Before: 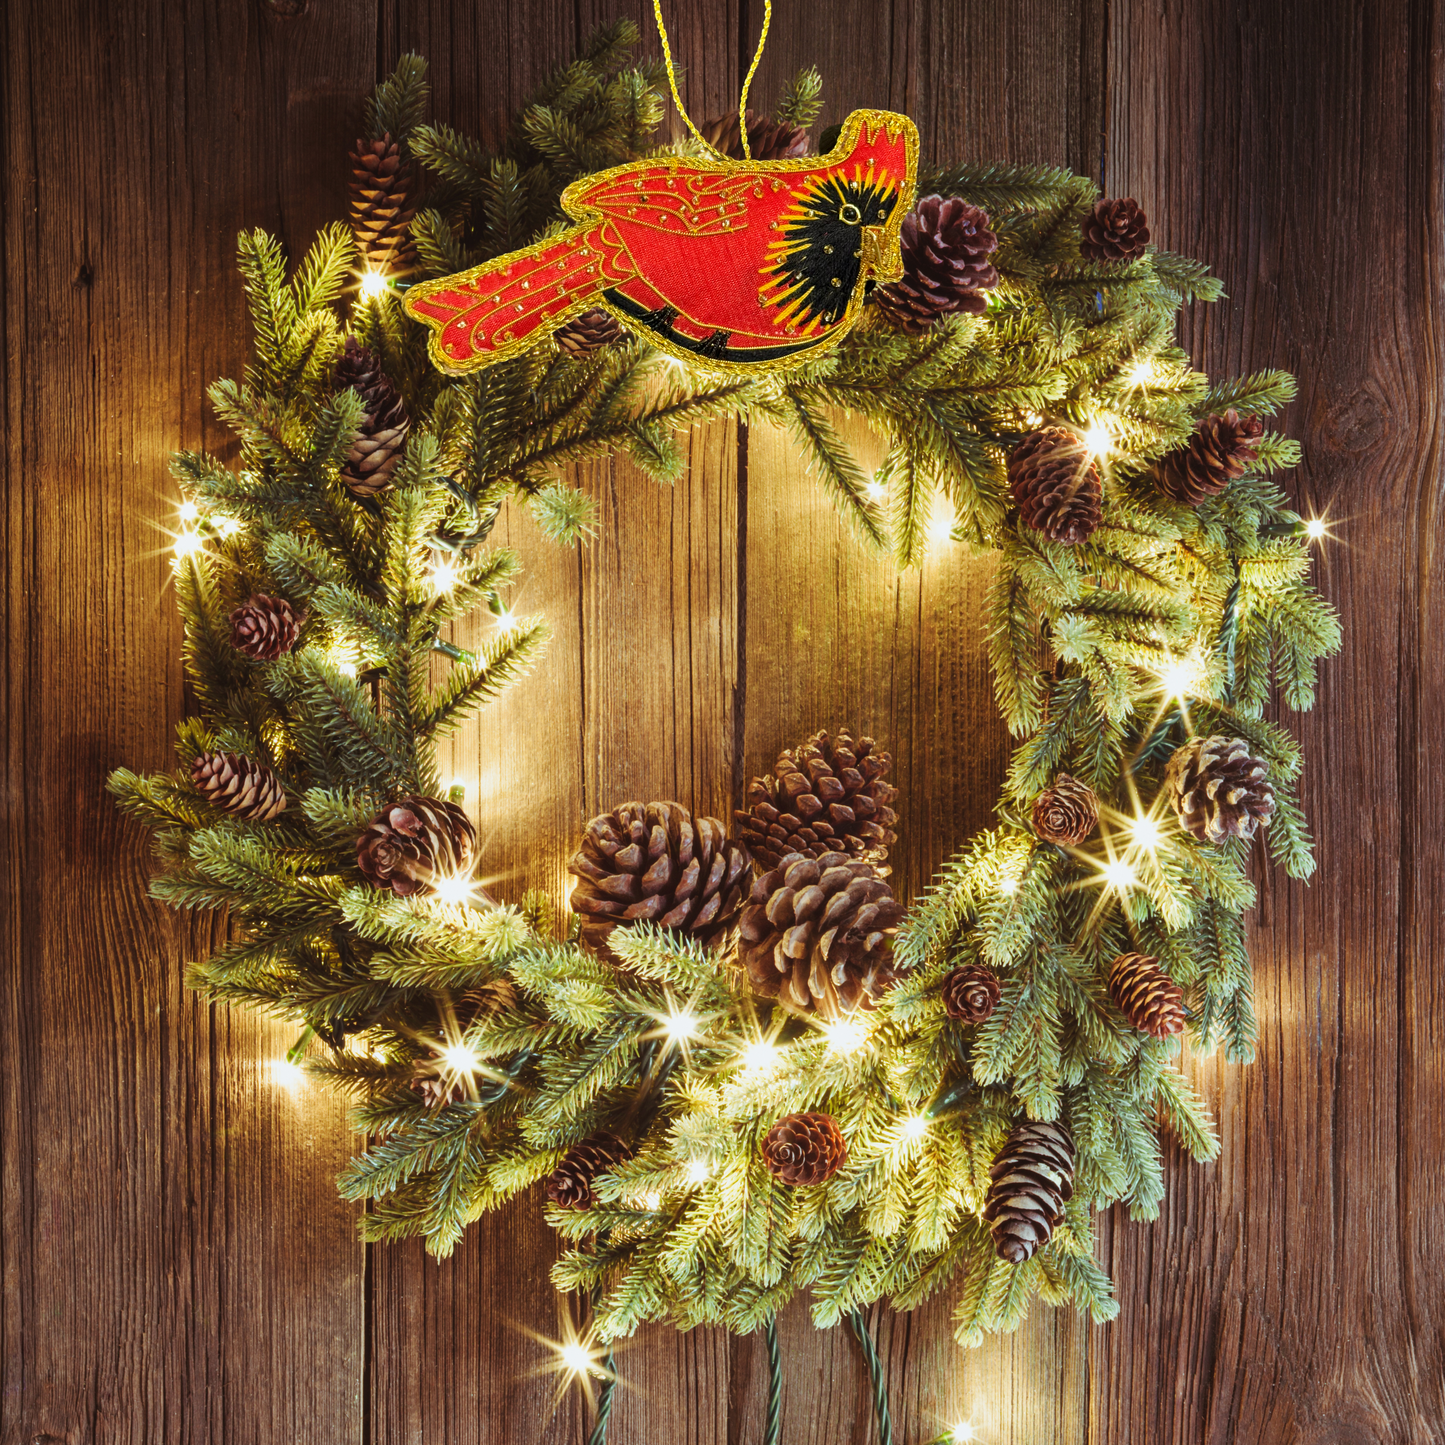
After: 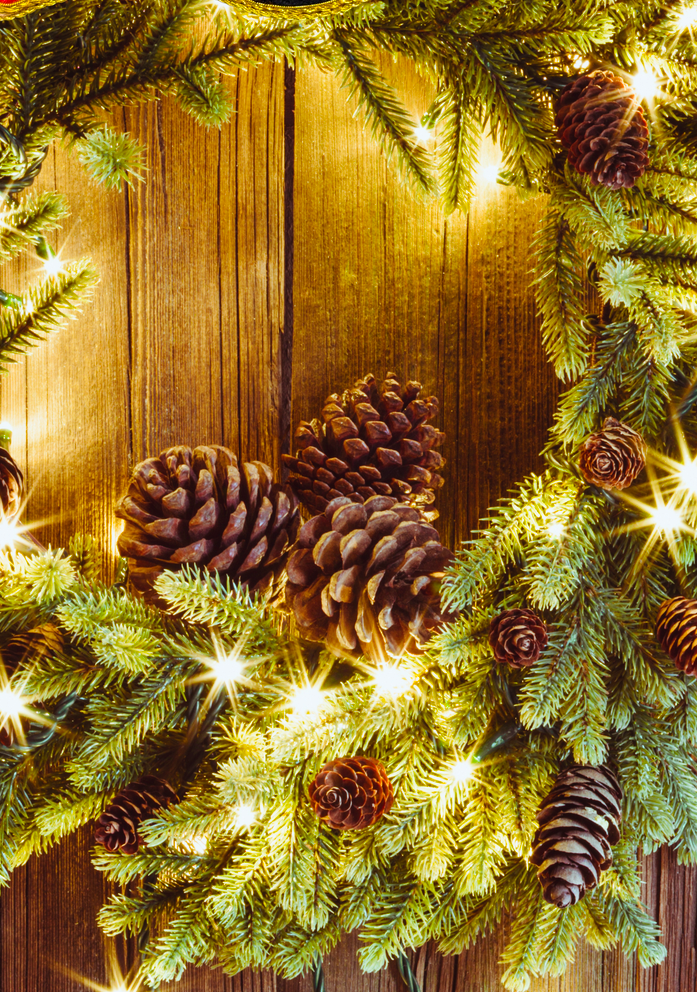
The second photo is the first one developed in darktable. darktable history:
color balance: gamma [0.9, 0.988, 0.975, 1.025], gain [1.05, 1, 1, 1]
crop: left 31.379%, top 24.658%, right 20.326%, bottom 6.628%
color balance rgb: perceptual saturation grading › global saturation 20%, global vibrance 20%
